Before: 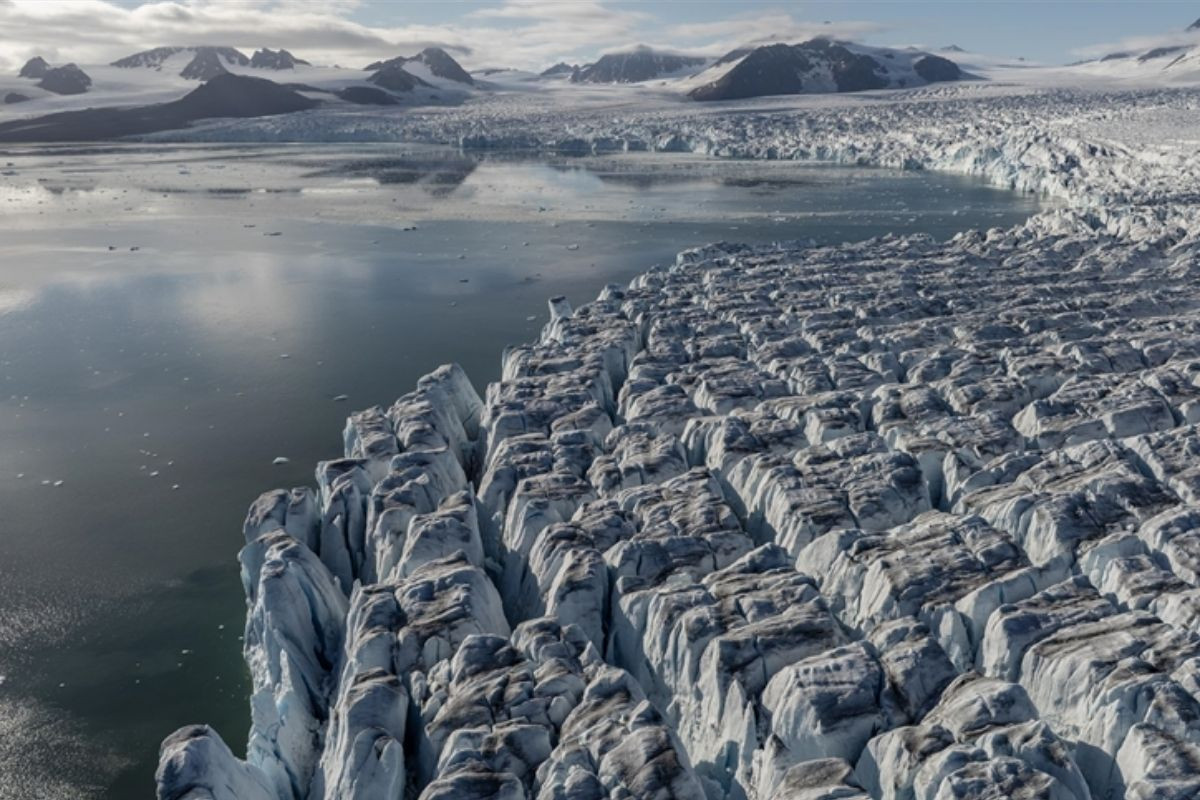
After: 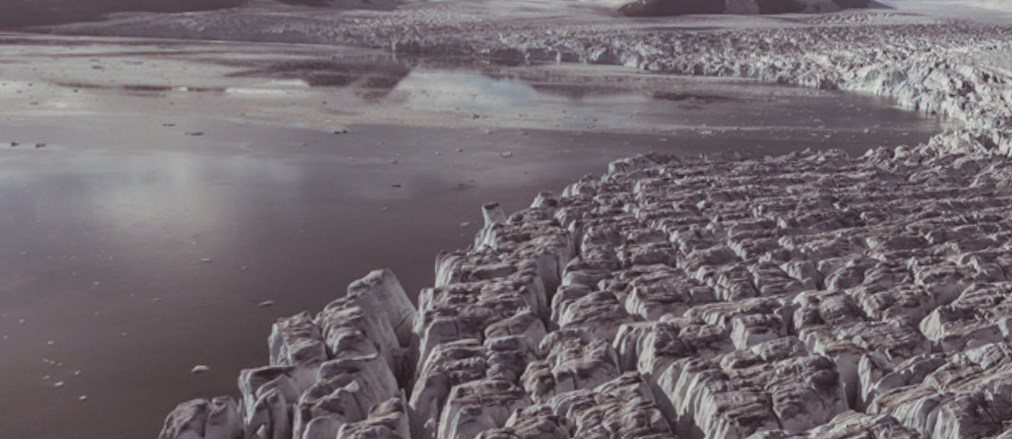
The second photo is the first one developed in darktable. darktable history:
rotate and perspective: rotation -0.013°, lens shift (vertical) -0.027, lens shift (horizontal) 0.178, crop left 0.016, crop right 0.989, crop top 0.082, crop bottom 0.918
crop and rotate: left 9.345%, top 7.22%, right 4.982%, bottom 32.331%
exposure: black level correction -0.014, exposure -0.193 EV, compensate highlight preservation false
split-toning: shadows › saturation 0.2
